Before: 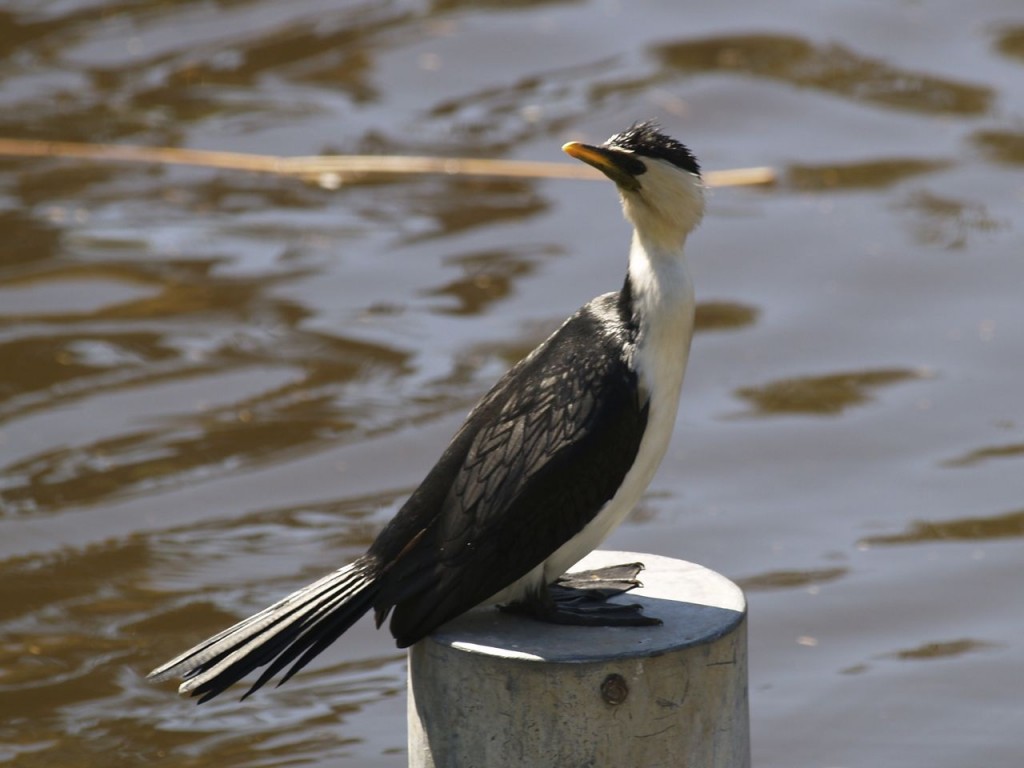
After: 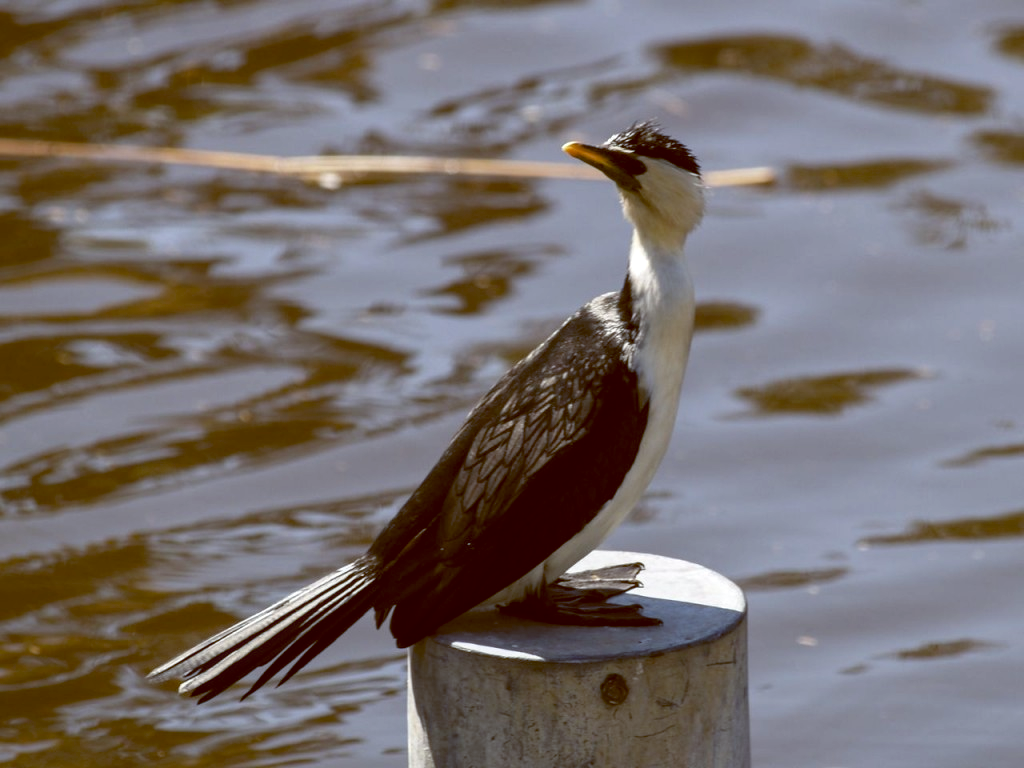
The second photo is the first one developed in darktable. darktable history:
color balance: lift [1, 1.015, 1.004, 0.985], gamma [1, 0.958, 0.971, 1.042], gain [1, 0.956, 0.977, 1.044]
local contrast: on, module defaults
